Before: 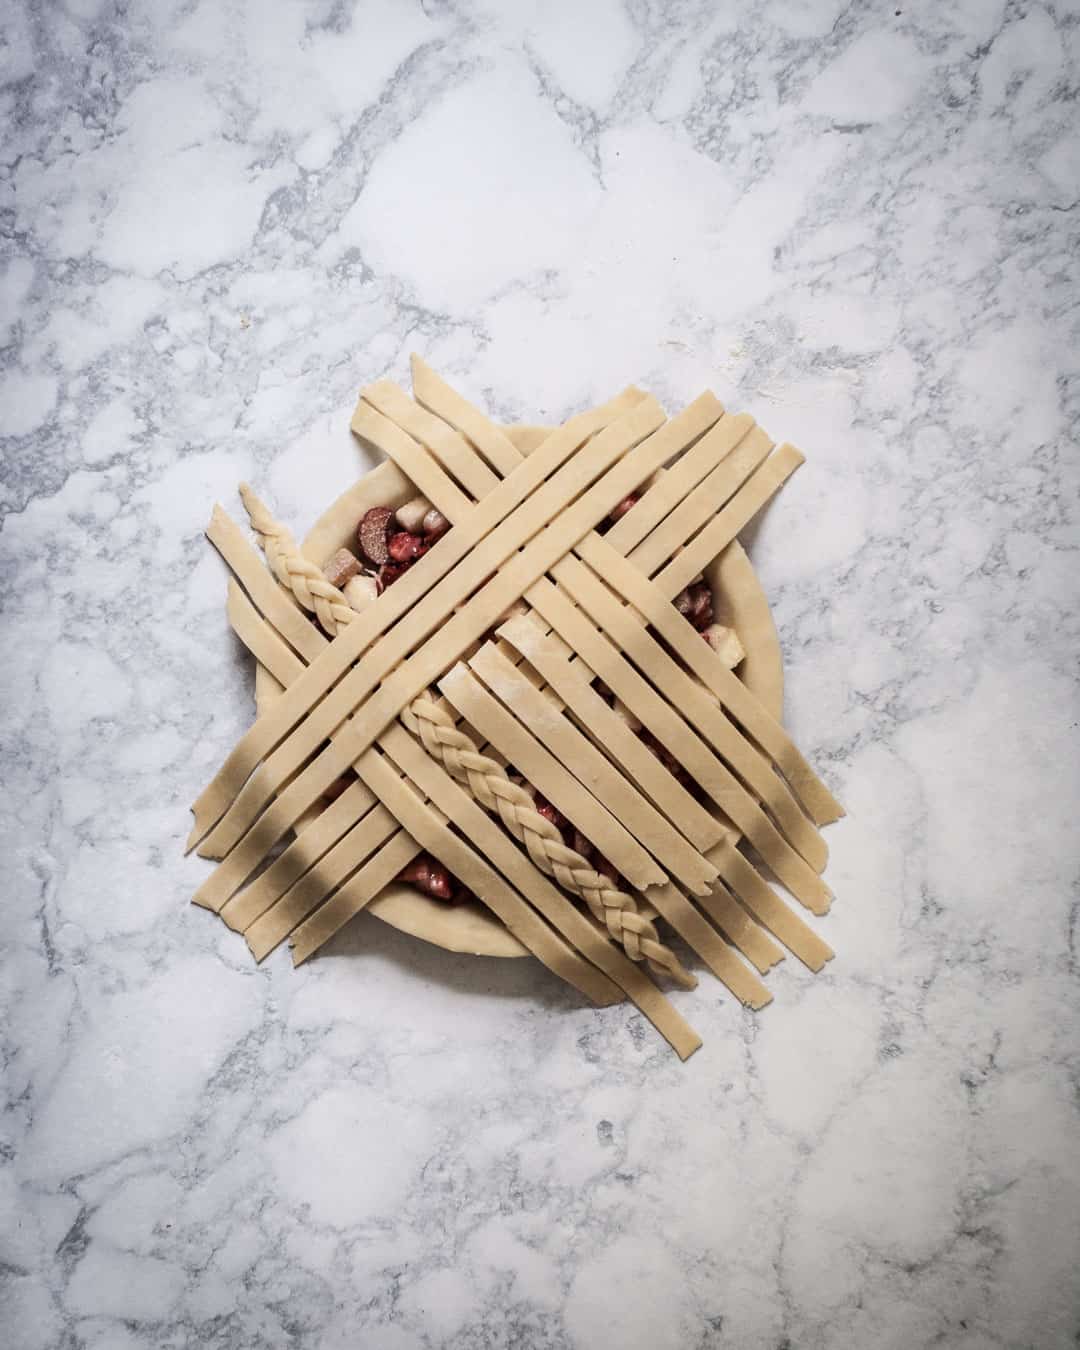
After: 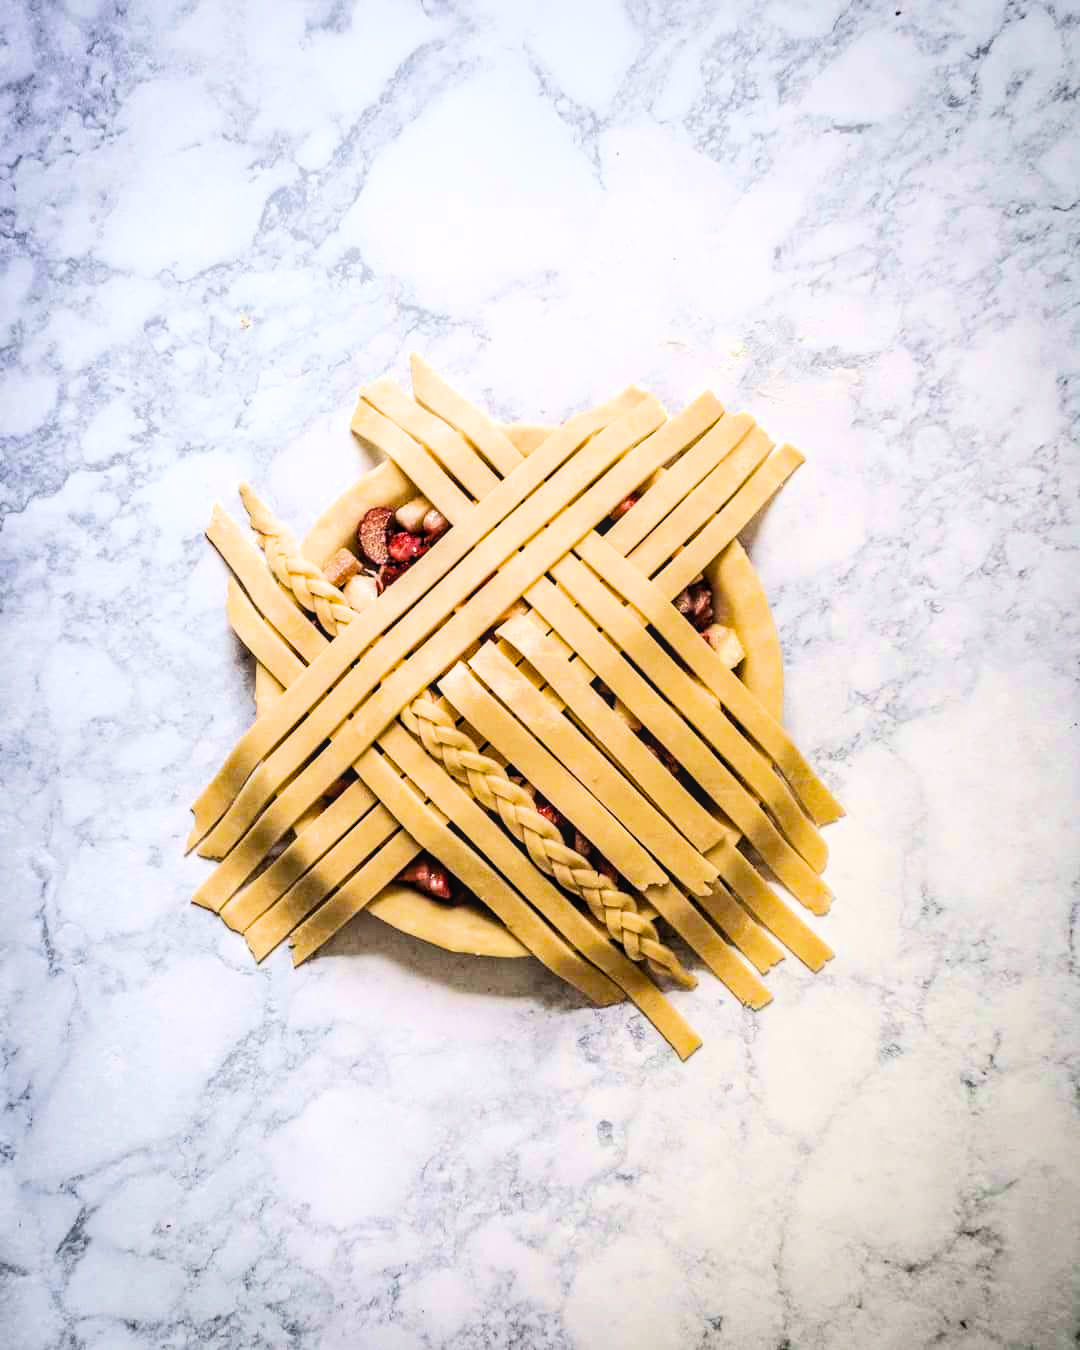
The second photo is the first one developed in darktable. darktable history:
filmic rgb: black relative exposure -7.65 EV, white relative exposure 4.56 EV, hardness 3.61, color science v6 (2022)
local contrast: on, module defaults
tone equalizer: on, module defaults
color balance rgb: linear chroma grading › shadows -10%, linear chroma grading › global chroma 20%, perceptual saturation grading › global saturation 15%, perceptual brilliance grading › global brilliance 30%, perceptual brilliance grading › highlights 12%, perceptual brilliance grading › mid-tones 24%, global vibrance 20%
haze removal: compatibility mode true, adaptive false
